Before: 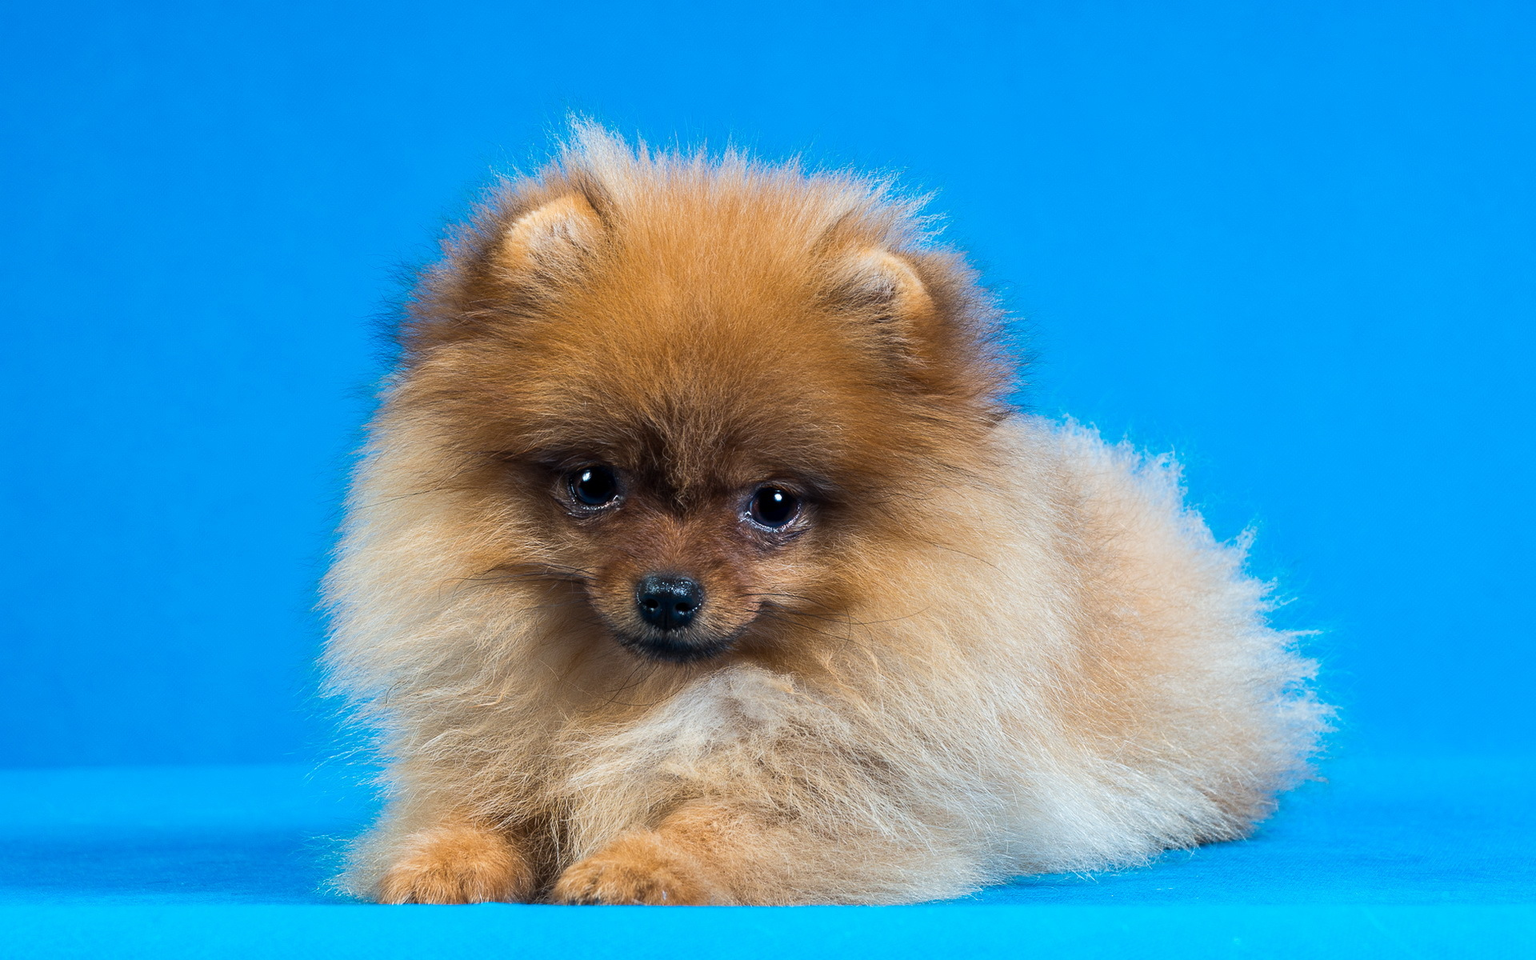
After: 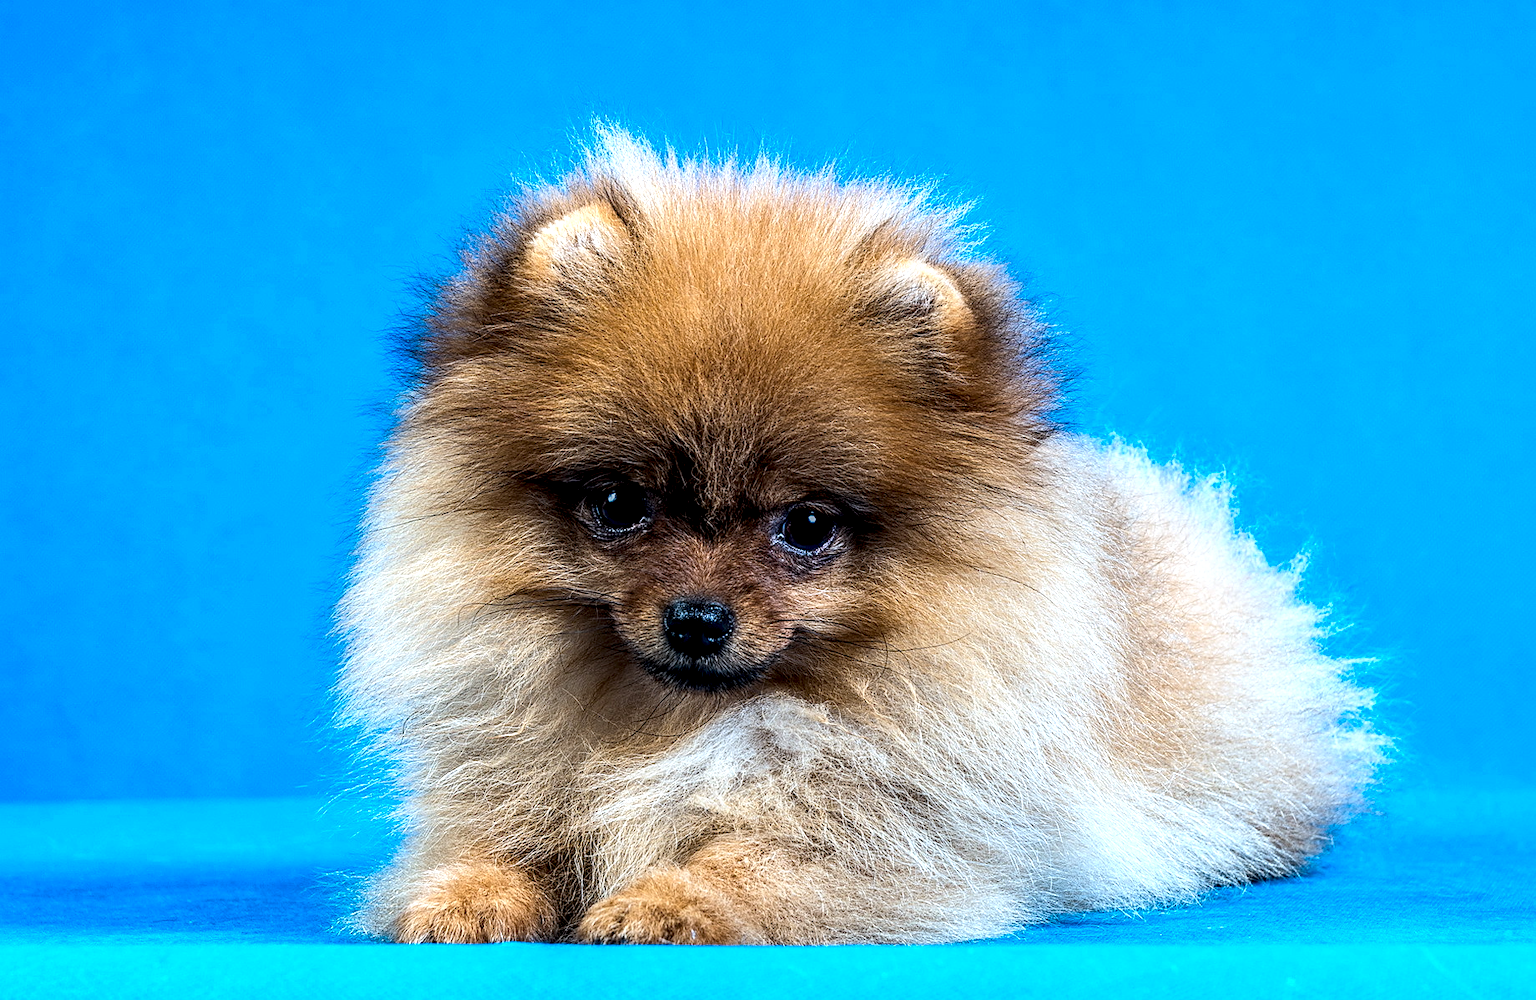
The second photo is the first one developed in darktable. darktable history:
local contrast: highlights 12%, shadows 38%, detail 183%, midtone range 0.471
white balance: emerald 1
tone equalizer: on, module defaults
crop: right 4.126%, bottom 0.031%
base curve: curves: ch0 [(0, 0) (0.666, 0.806) (1, 1)]
color calibration: illuminant custom, x 0.368, y 0.373, temperature 4330.32 K
sharpen: on, module defaults
